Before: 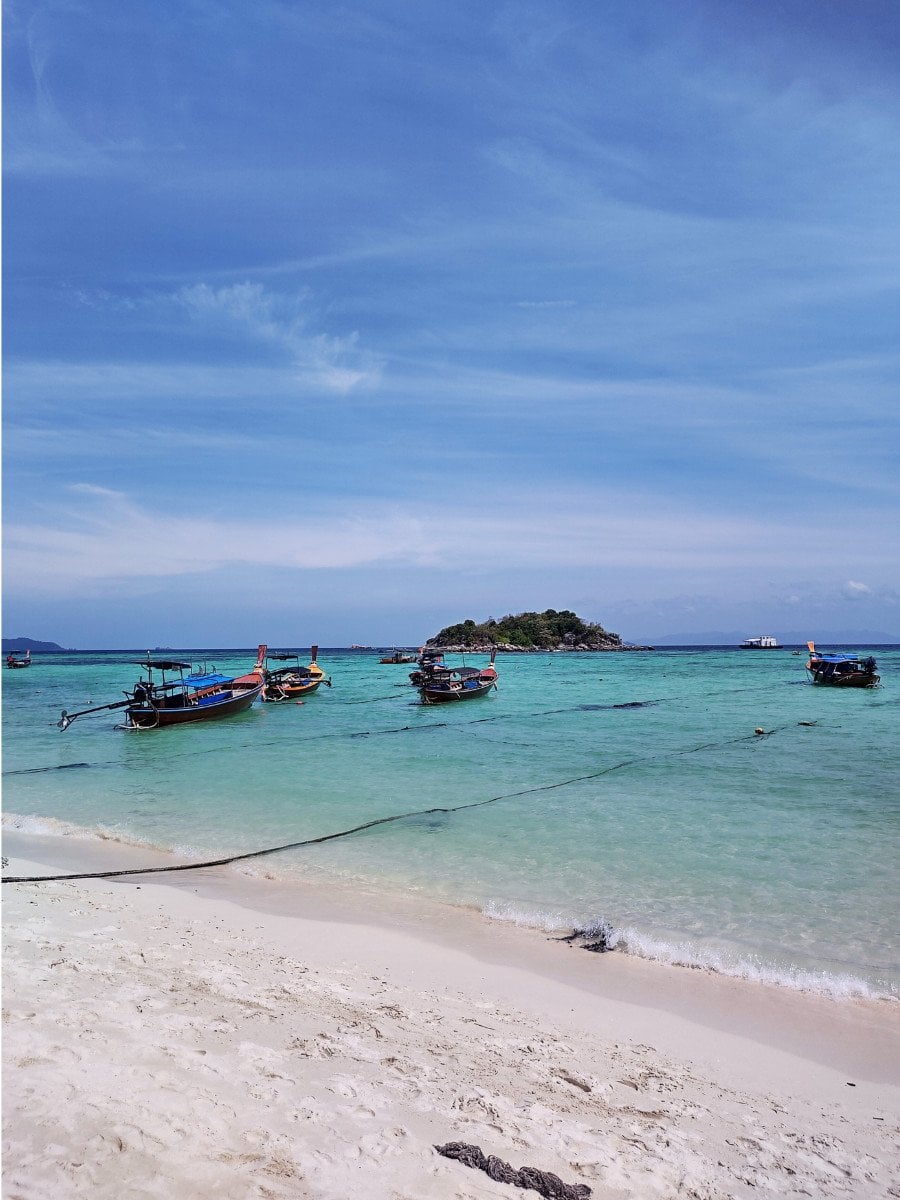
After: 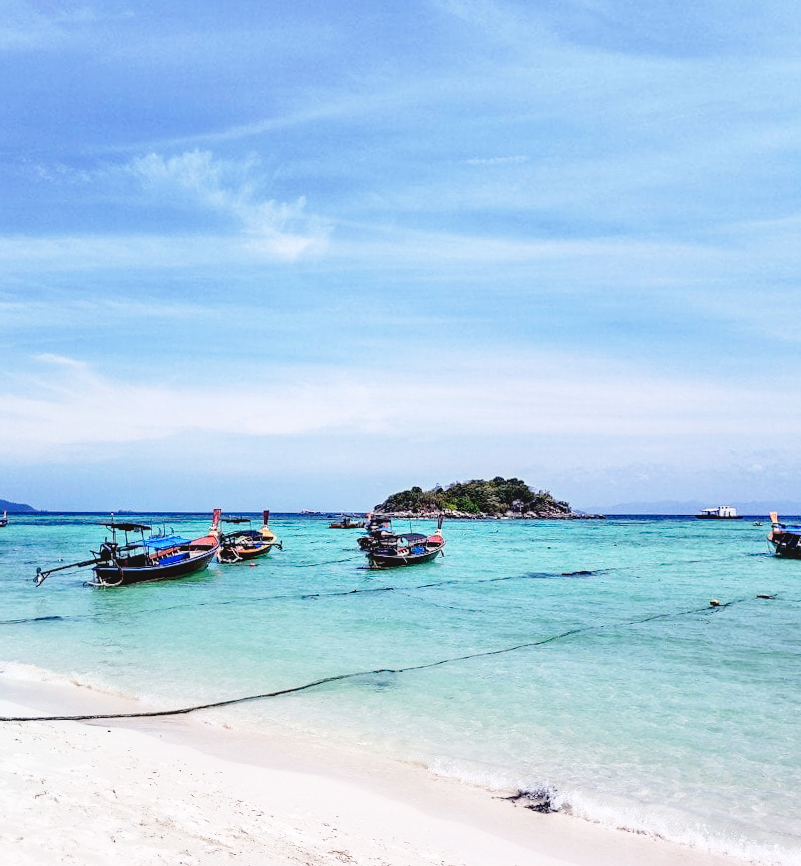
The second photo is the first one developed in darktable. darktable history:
base curve: curves: ch0 [(0, 0) (0.005, 0.002) (0.15, 0.3) (0.4, 0.7) (0.75, 0.95) (1, 1)], preserve colors none
crop and rotate: angle 0.03°, top 11.643%, right 5.651%, bottom 11.189%
contrast equalizer: y [[0.5 ×6], [0.5 ×6], [0.5, 0.5, 0.501, 0.545, 0.707, 0.863], [0 ×6], [0 ×6]]
tone equalizer: on, module defaults
local contrast: detail 110%
rotate and perspective: rotation 0.062°, lens shift (vertical) 0.115, lens shift (horizontal) -0.133, crop left 0.047, crop right 0.94, crop top 0.061, crop bottom 0.94
exposure: black level correction 0.009, exposure 0.119 EV, compensate highlight preservation false
